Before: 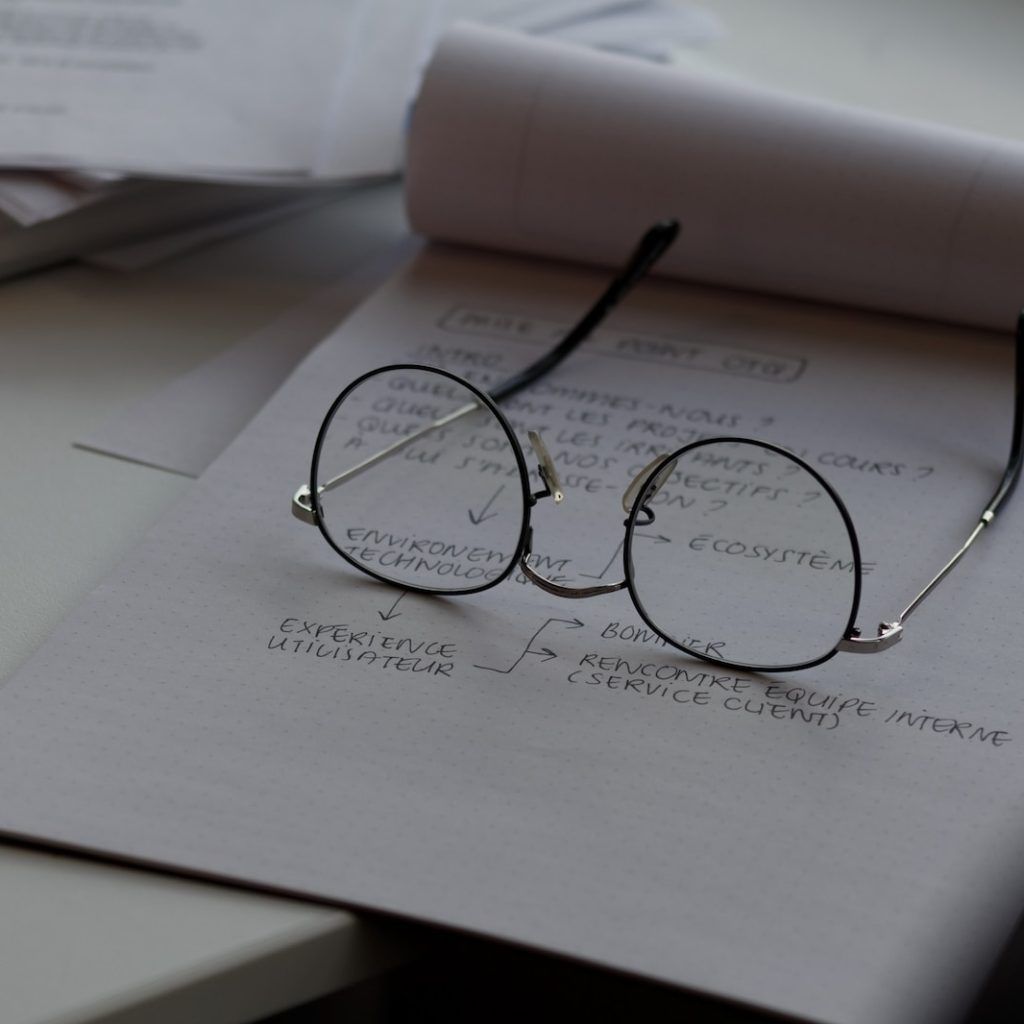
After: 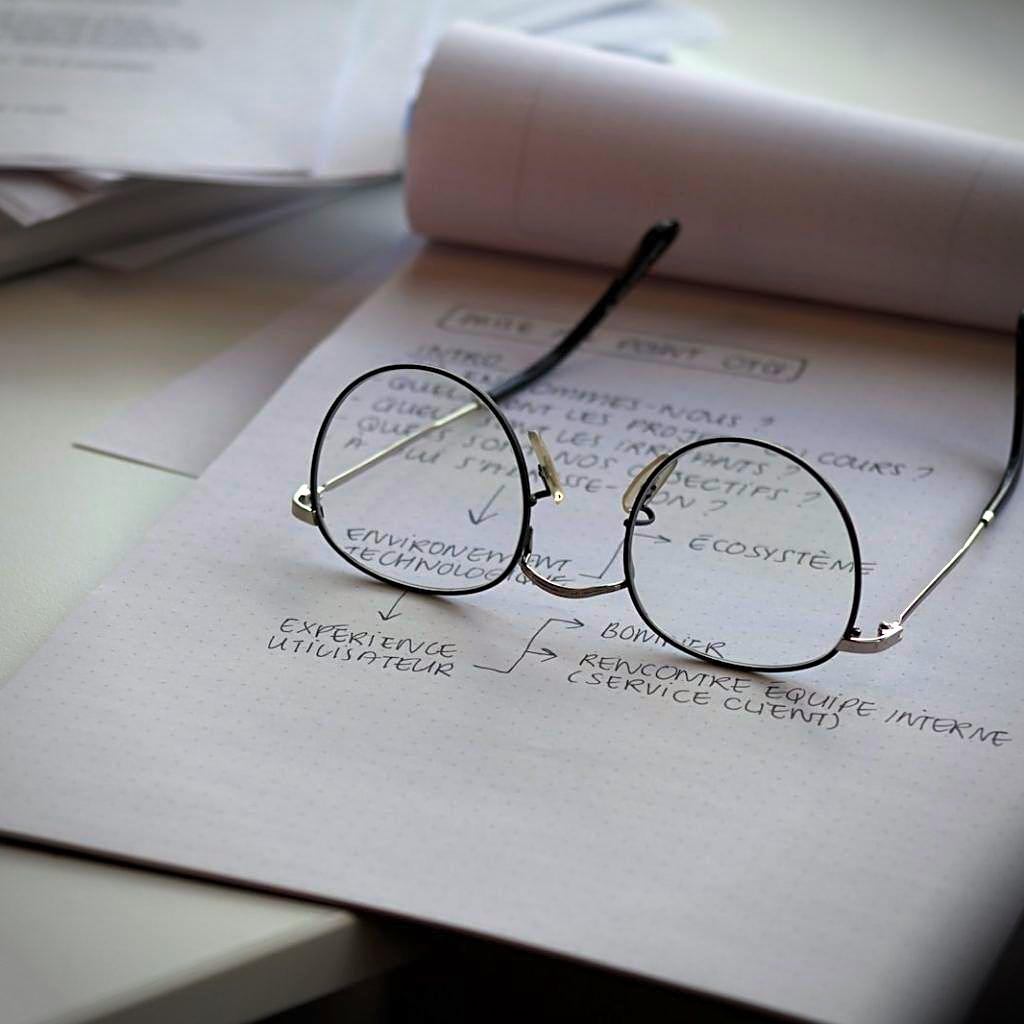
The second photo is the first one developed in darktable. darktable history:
exposure: exposure 1 EV, compensate exposure bias true, compensate highlight preservation false
color balance rgb: highlights gain › luminance 5.87%, highlights gain › chroma 1.213%, highlights gain › hue 88.26°, linear chroma grading › global chroma 8.779%, perceptual saturation grading › global saturation 60.997%, perceptual saturation grading › highlights 21.451%, perceptual saturation grading › shadows -50.24%, global vibrance 5.944%
vignetting: automatic ratio true
sharpen: on, module defaults
